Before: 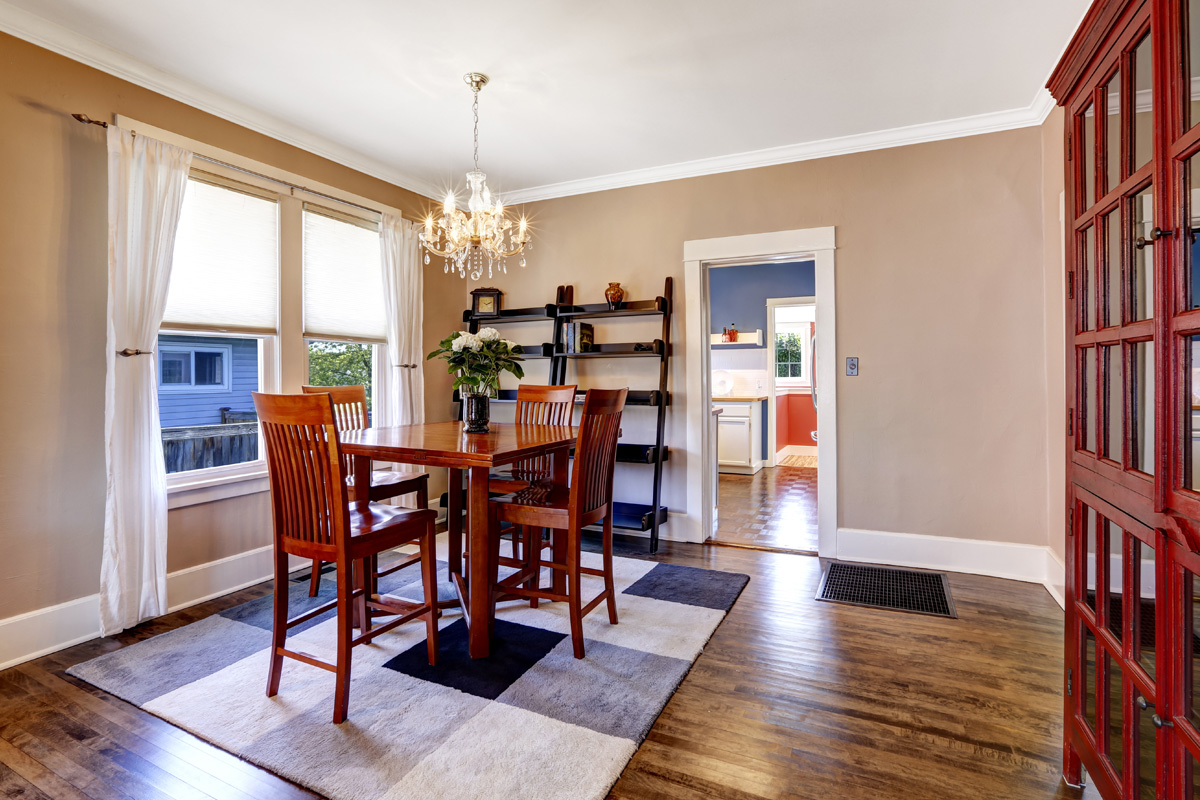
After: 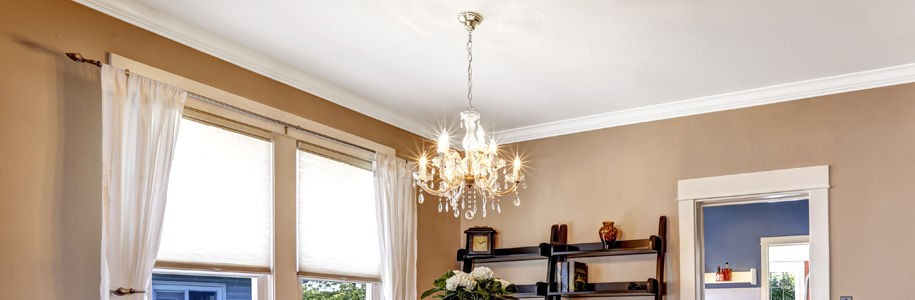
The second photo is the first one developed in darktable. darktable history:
crop: left 0.558%, top 7.641%, right 23.166%, bottom 54.798%
local contrast: on, module defaults
